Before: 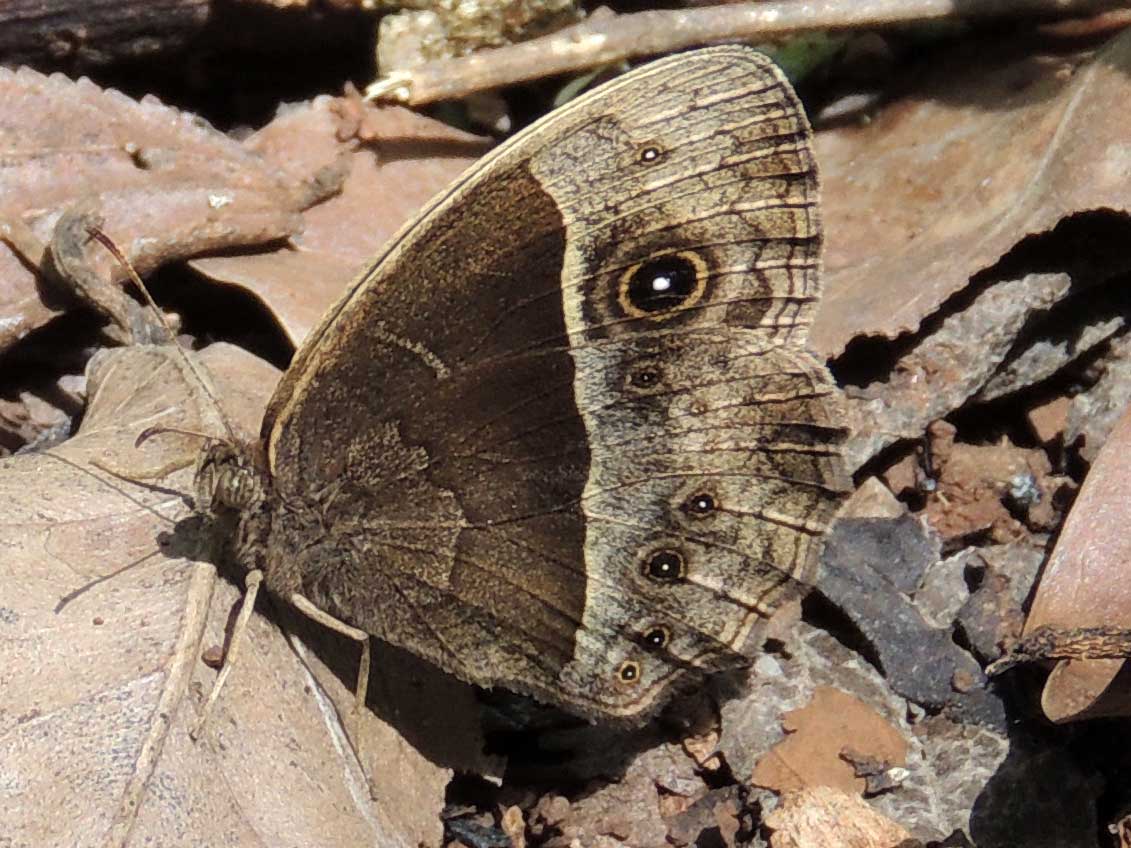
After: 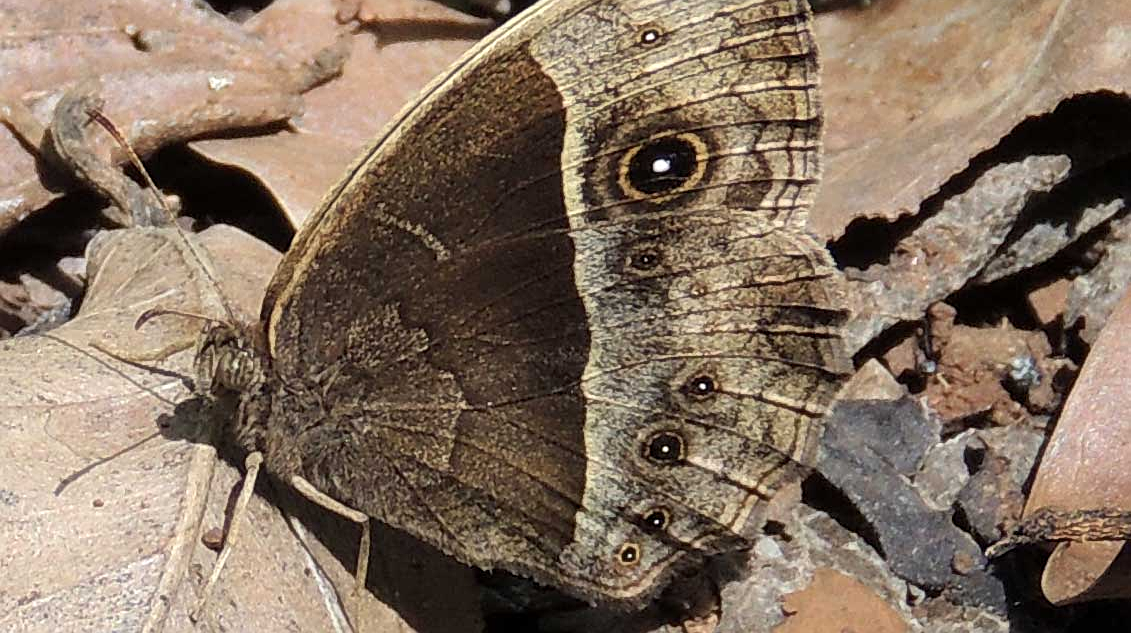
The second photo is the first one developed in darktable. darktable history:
sharpen: radius 2.169, amount 0.384, threshold 0.067
crop: top 13.969%, bottom 11.315%
